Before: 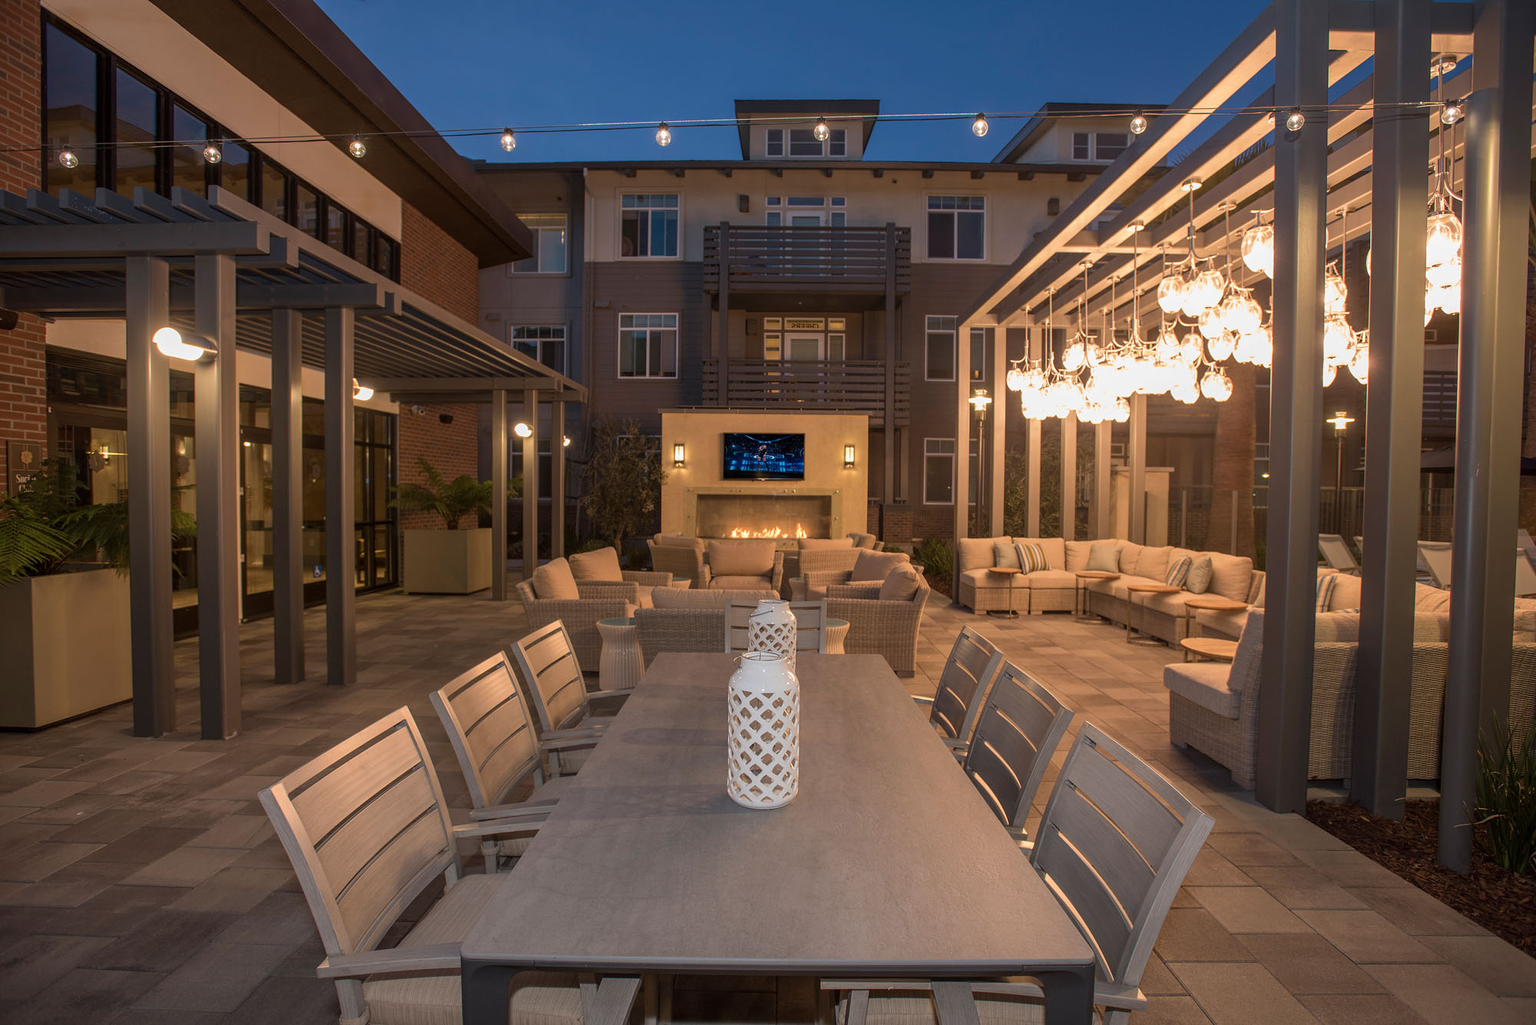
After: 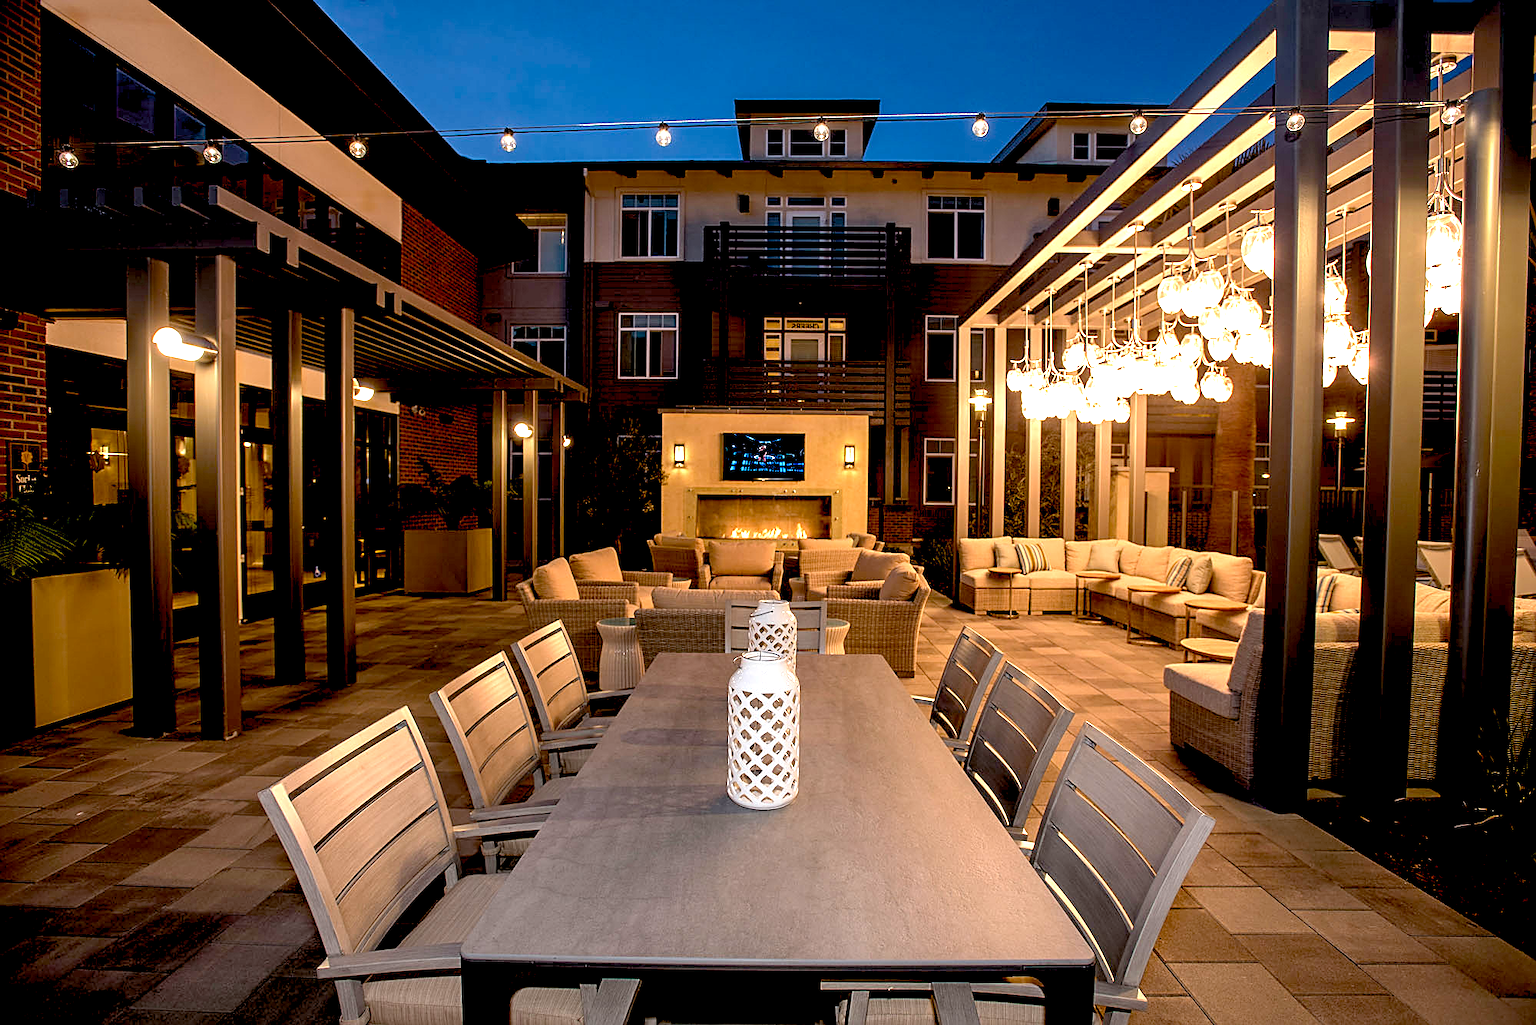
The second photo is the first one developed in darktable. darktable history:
levels: levels [0.026, 0.507, 0.987]
sharpen: on, module defaults
exposure: black level correction 0.035, exposure 0.903 EV, compensate exposure bias true, compensate highlight preservation false
